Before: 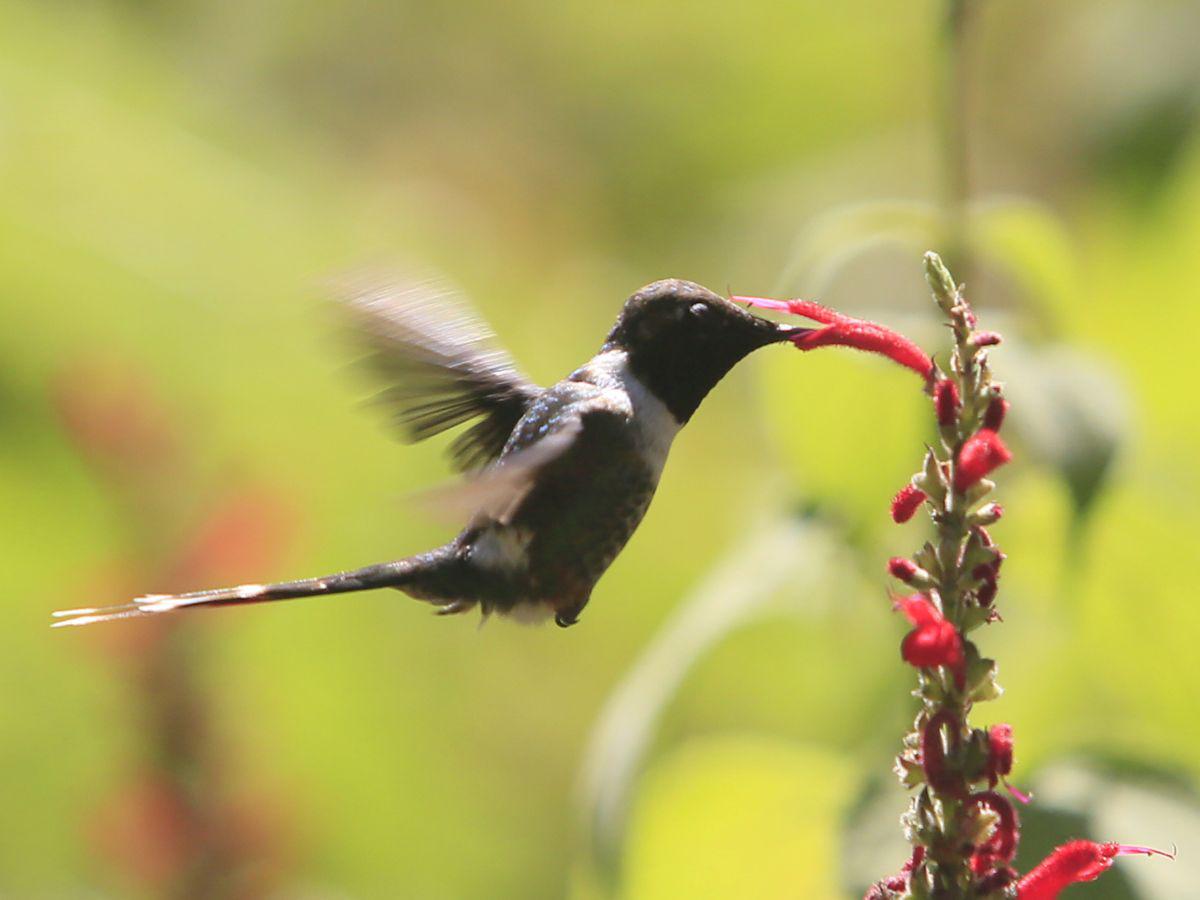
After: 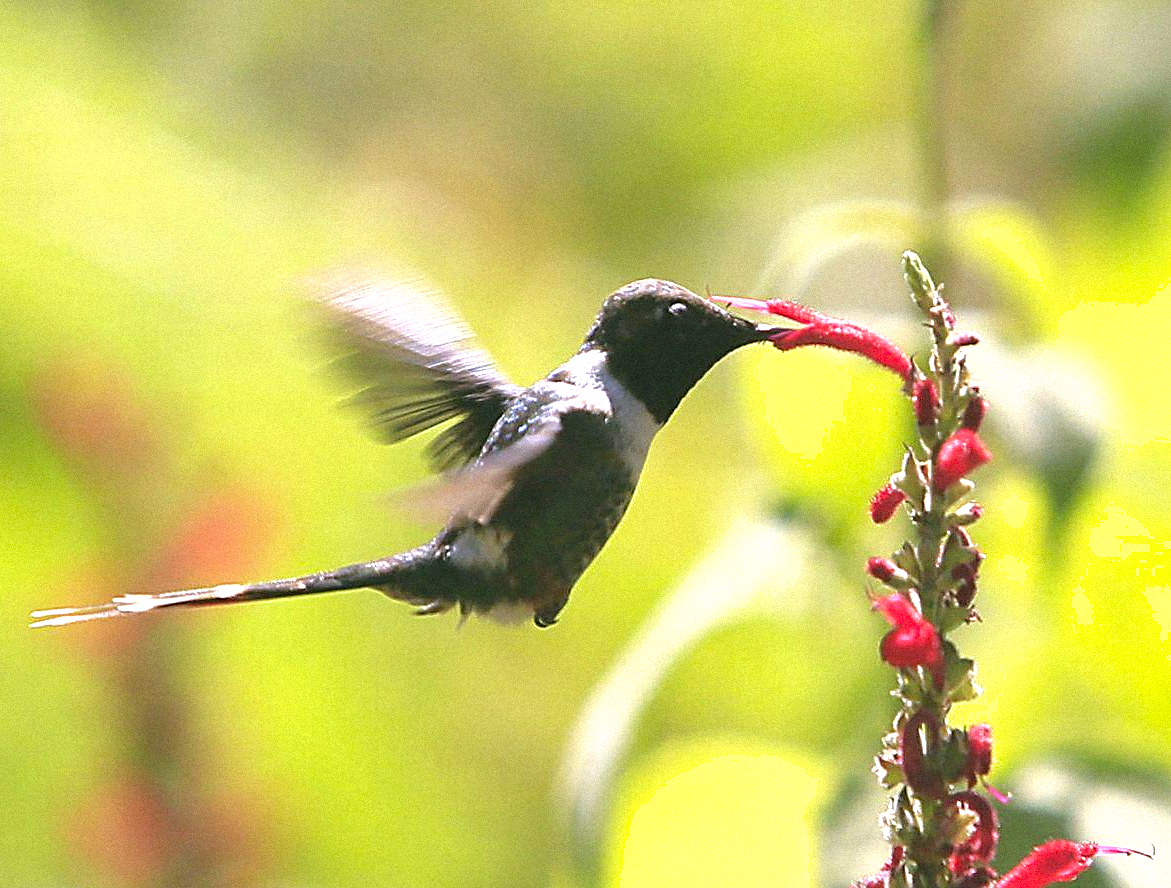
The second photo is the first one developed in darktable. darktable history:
crop and rotate: left 1.774%, right 0.633%, bottom 1.28%
contrast brightness saturation: contrast -0.02, brightness -0.01, saturation 0.03
white balance: red 0.967, blue 1.119, emerald 0.756
sharpen: amount 1
exposure: black level correction 0, exposure 0.68 EV, compensate exposure bias true, compensate highlight preservation false
shadows and highlights: shadows 10, white point adjustment 1, highlights -40
grain: mid-tones bias 0%
color correction: highlights a* 4.02, highlights b* 4.98, shadows a* -7.55, shadows b* 4.98
